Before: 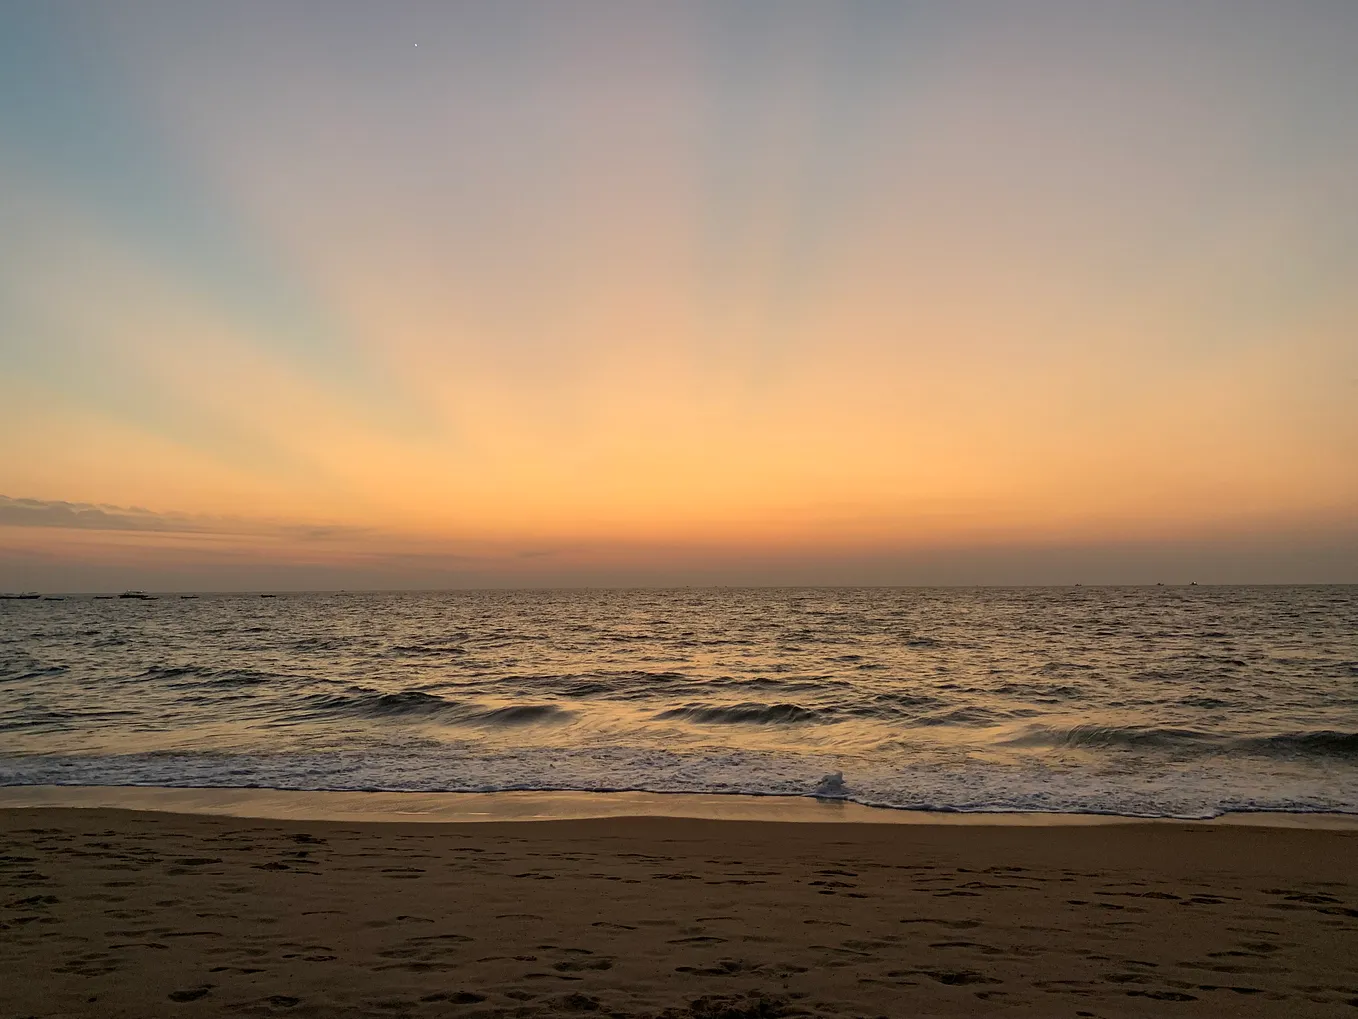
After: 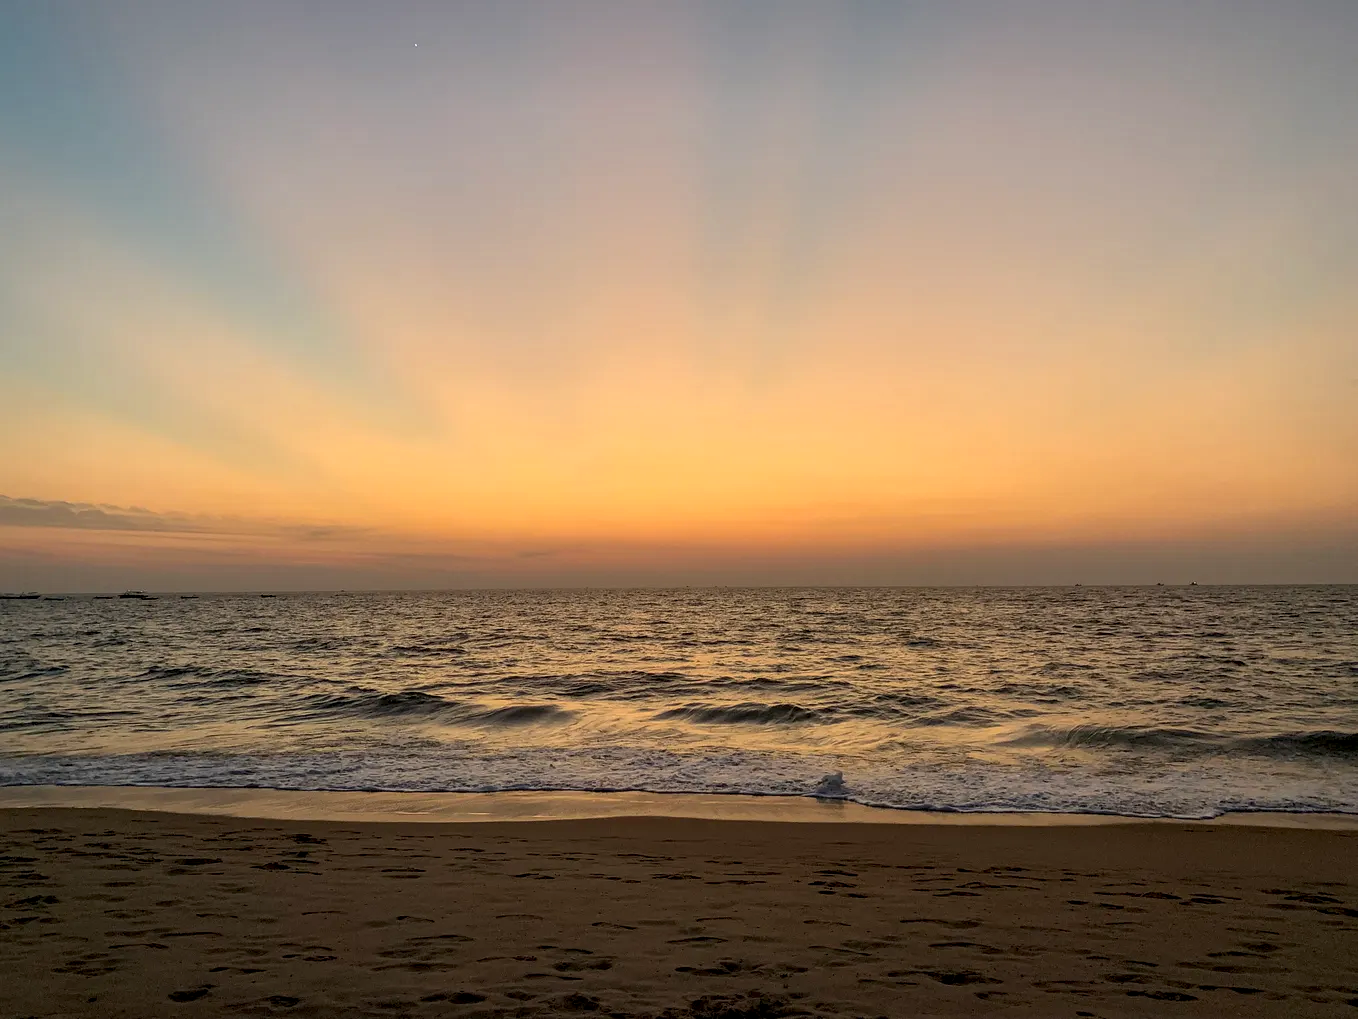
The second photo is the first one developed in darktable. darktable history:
local contrast: on, module defaults
color balance rgb: linear chroma grading › global chroma 9.832%, perceptual saturation grading › global saturation -0.149%
